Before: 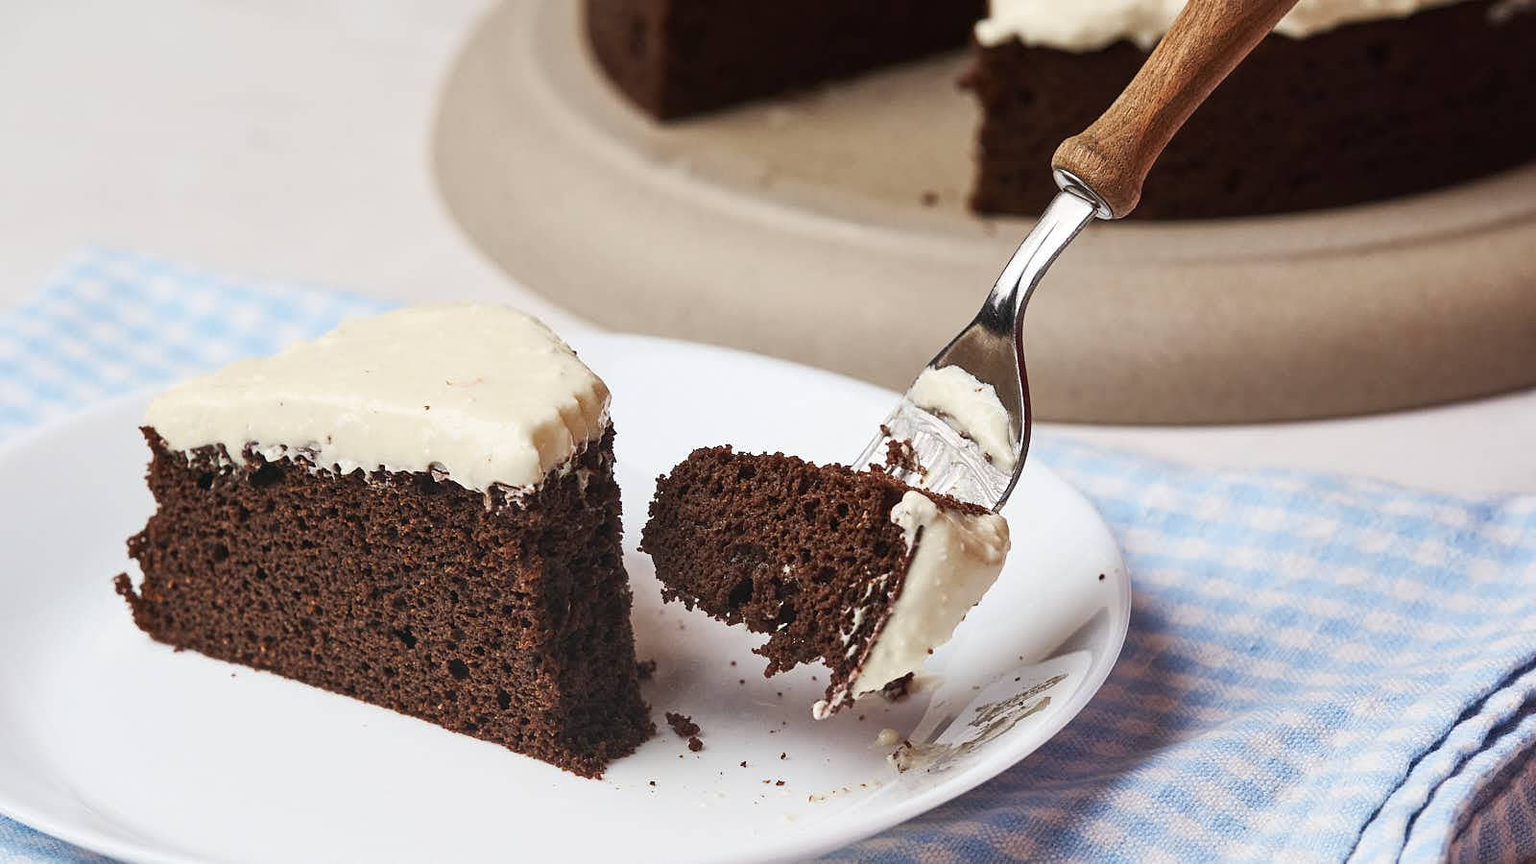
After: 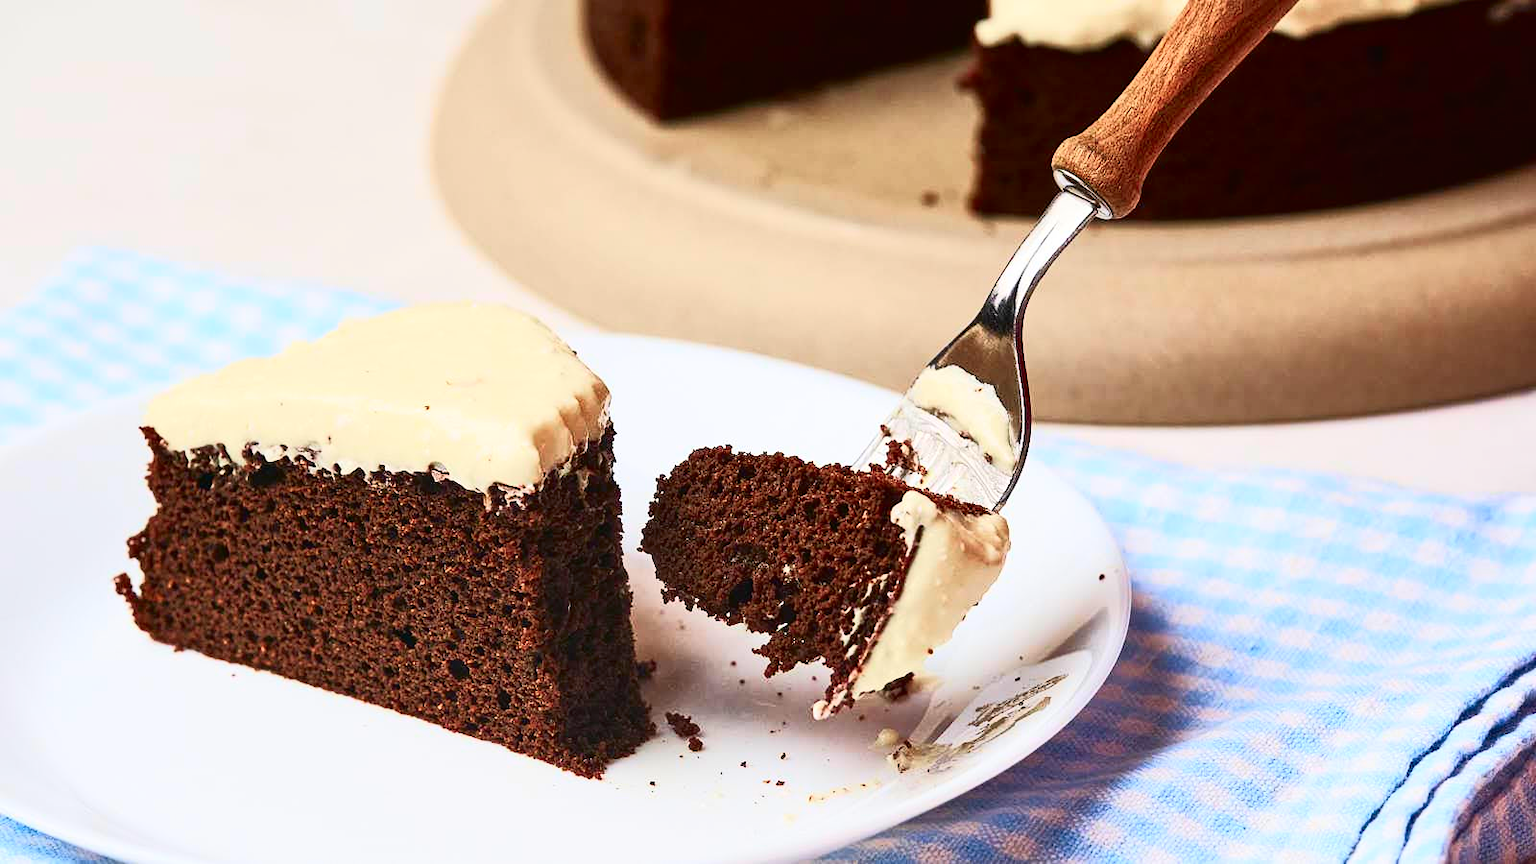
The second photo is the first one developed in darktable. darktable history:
tone curve: curves: ch0 [(0, 0.013) (0.074, 0.044) (0.251, 0.234) (0.472, 0.511) (0.63, 0.752) (0.746, 0.866) (0.899, 0.956) (1, 1)]; ch1 [(0, 0) (0.08, 0.08) (0.347, 0.394) (0.455, 0.441) (0.5, 0.5) (0.517, 0.53) (0.563, 0.611) (0.617, 0.682) (0.756, 0.788) (0.92, 0.92) (1, 1)]; ch2 [(0, 0) (0.096, 0.056) (0.304, 0.204) (0.5, 0.5) (0.539, 0.575) (0.597, 0.644) (0.92, 0.92) (1, 1)], color space Lab, independent channels, preserve colors none
